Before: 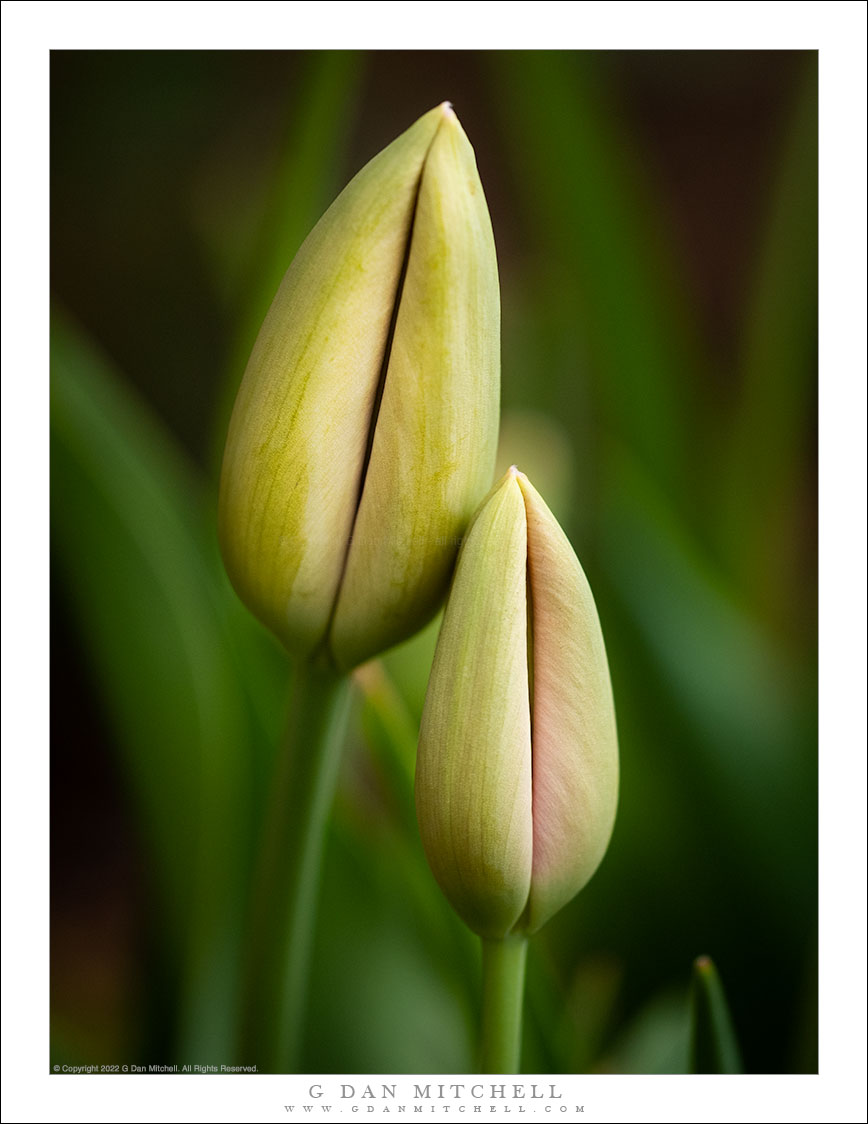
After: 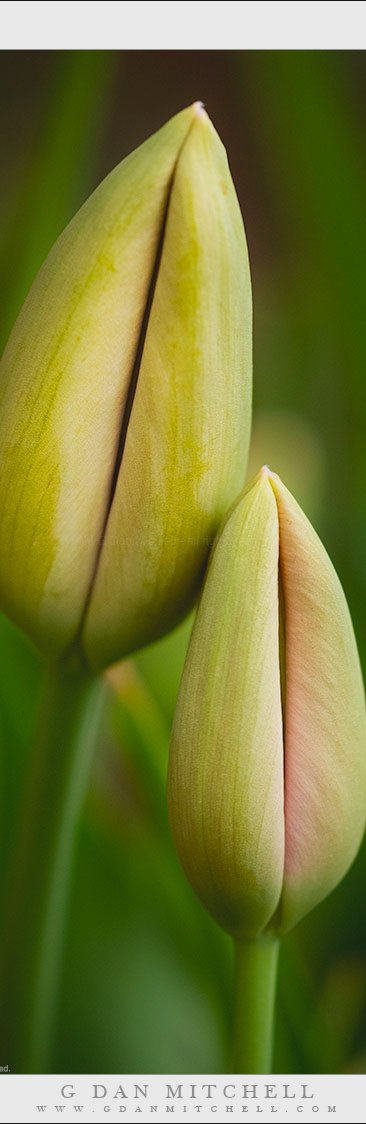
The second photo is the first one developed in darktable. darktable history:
lowpass: radius 0.1, contrast 0.85, saturation 1.1, unbound 0
crop: left 28.583%, right 29.231%
